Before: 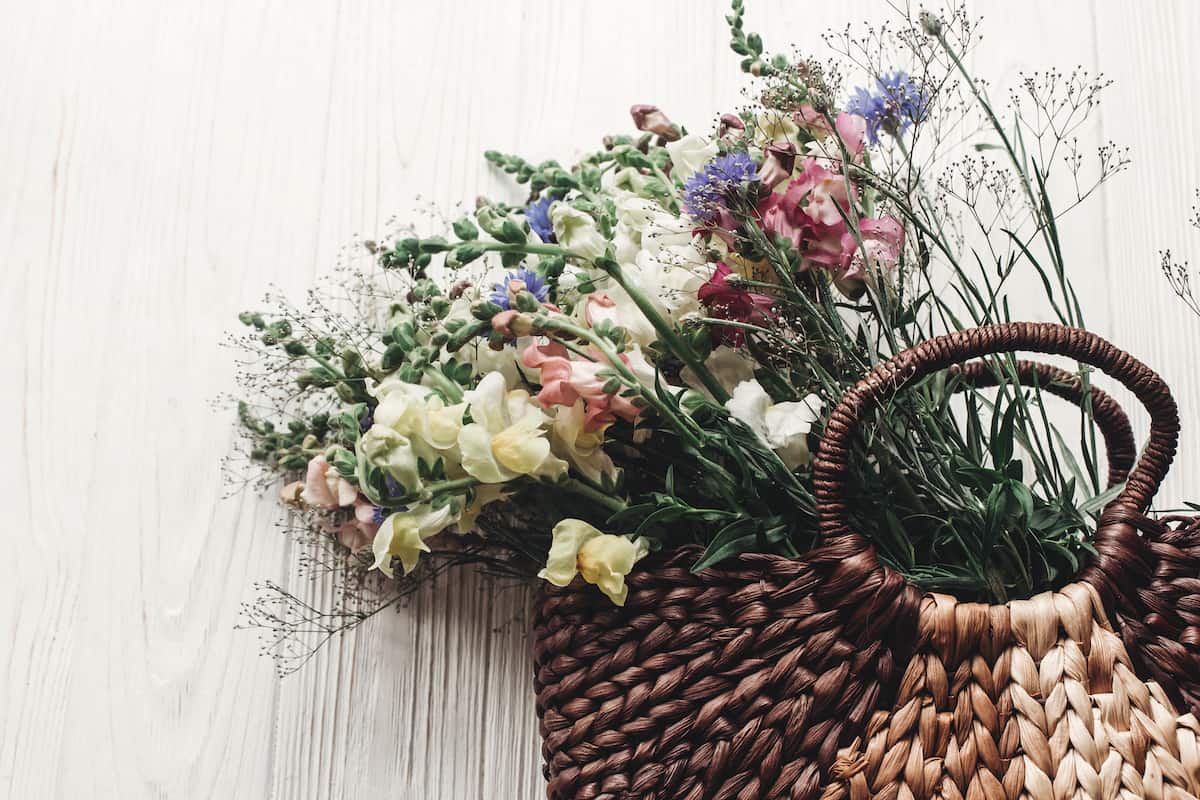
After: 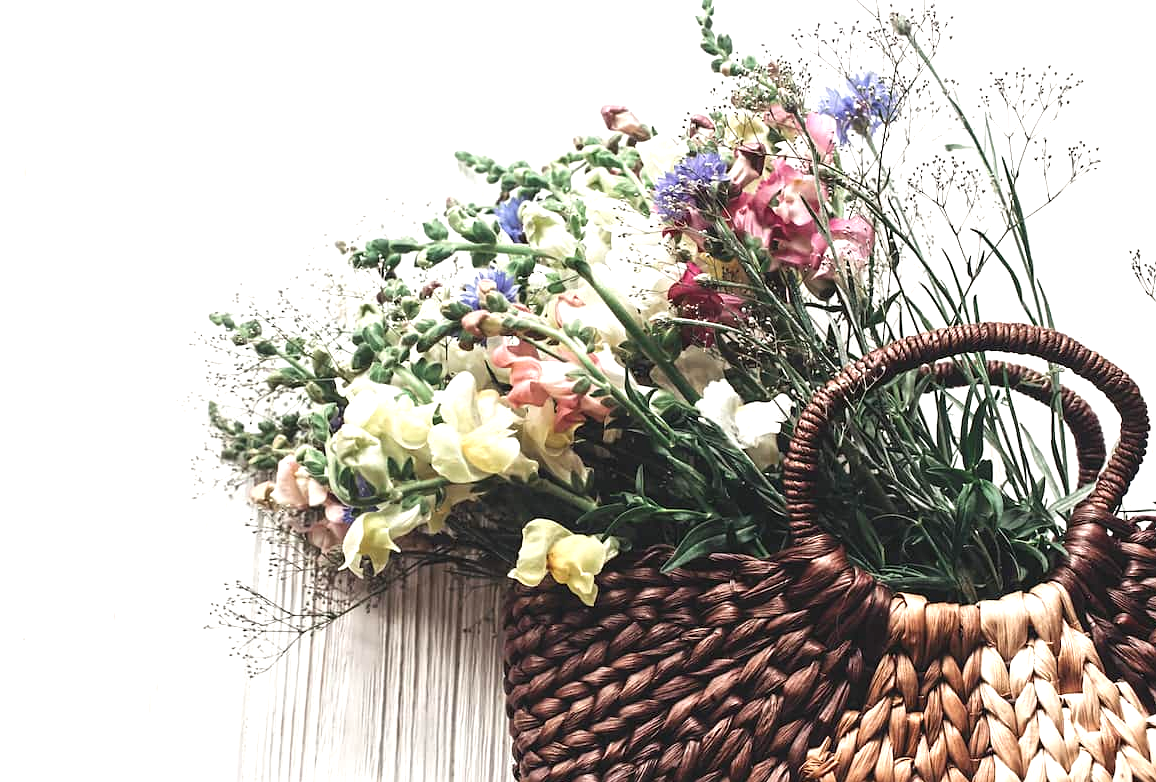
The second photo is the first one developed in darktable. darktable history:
crop and rotate: left 2.536%, right 1.107%, bottom 2.246%
exposure: exposure 0.77 EV, compensate highlight preservation false
sharpen: amount 0.2
